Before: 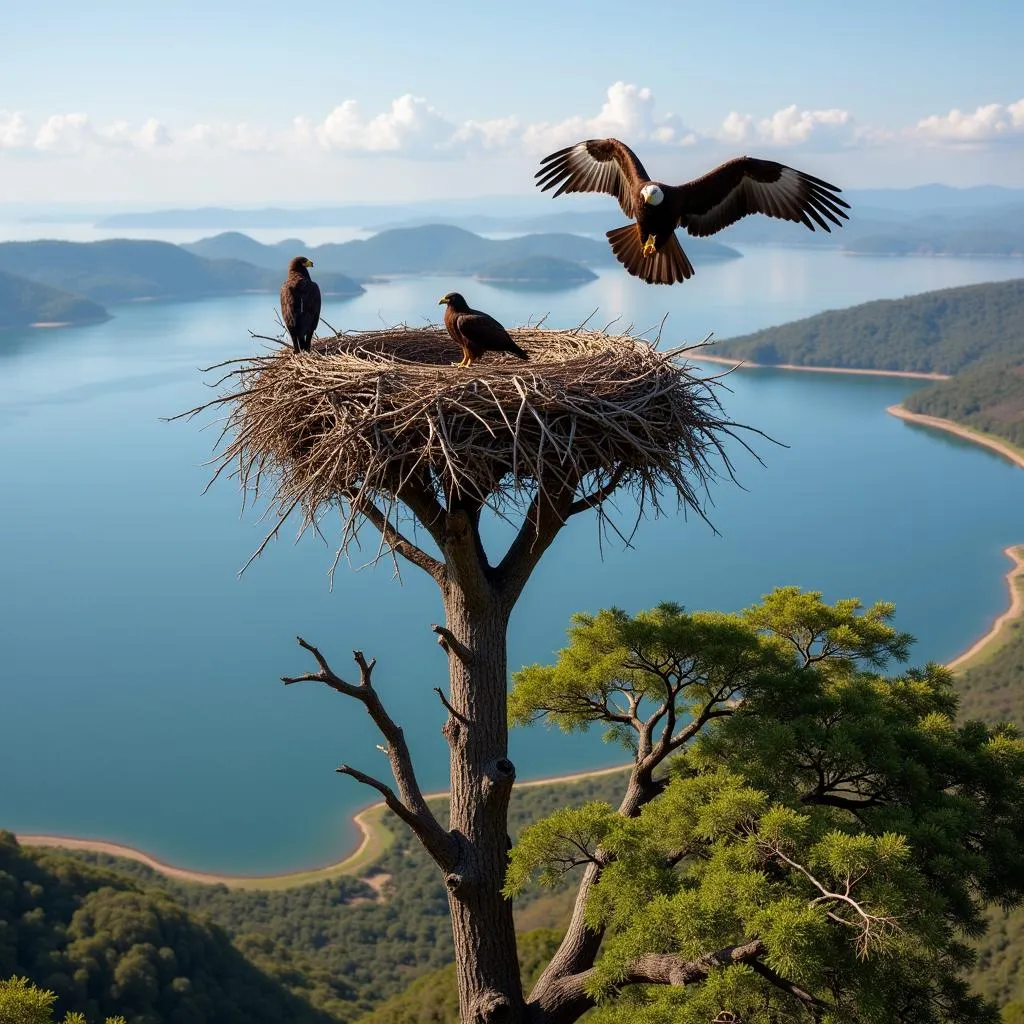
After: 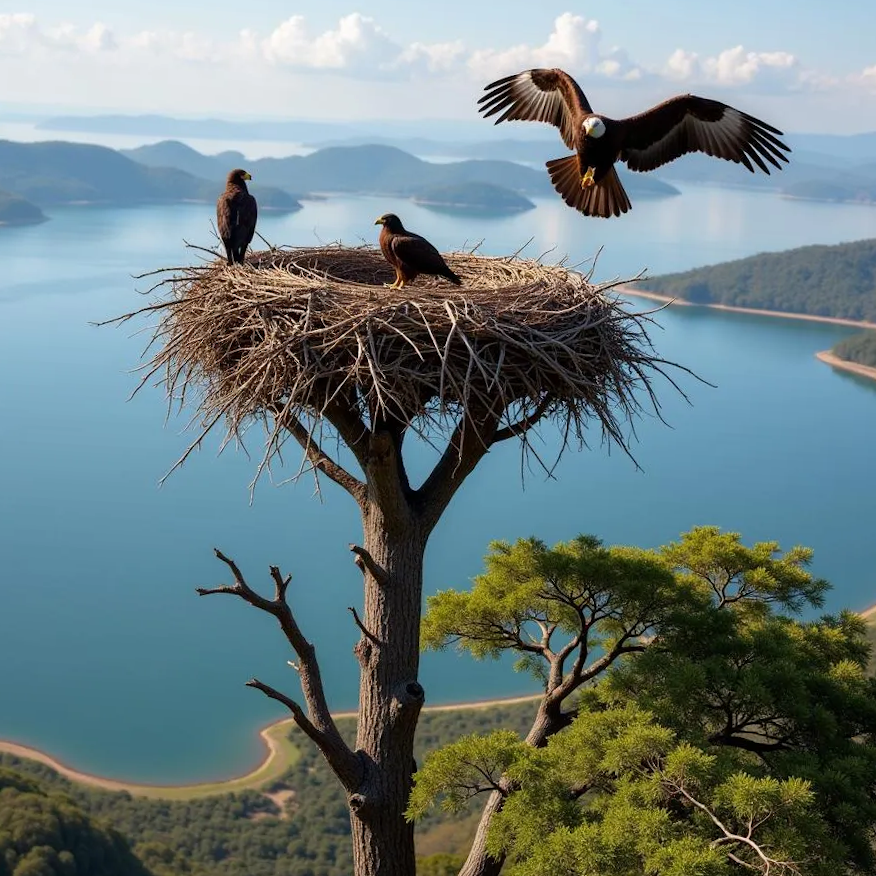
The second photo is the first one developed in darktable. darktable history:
crop and rotate: angle -3.24°, left 5.099%, top 5.166%, right 4.627%, bottom 4.543%
